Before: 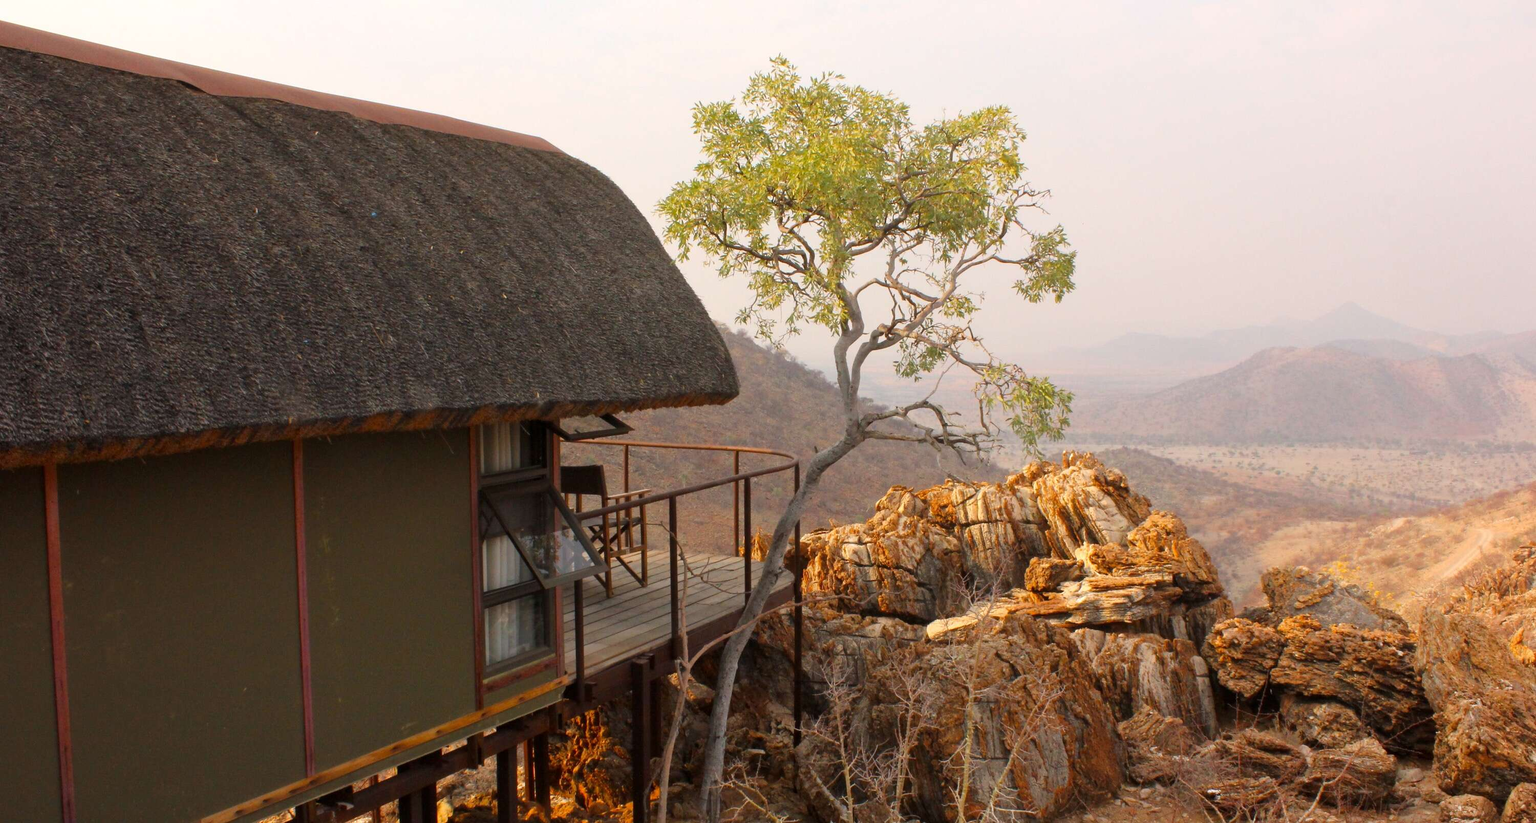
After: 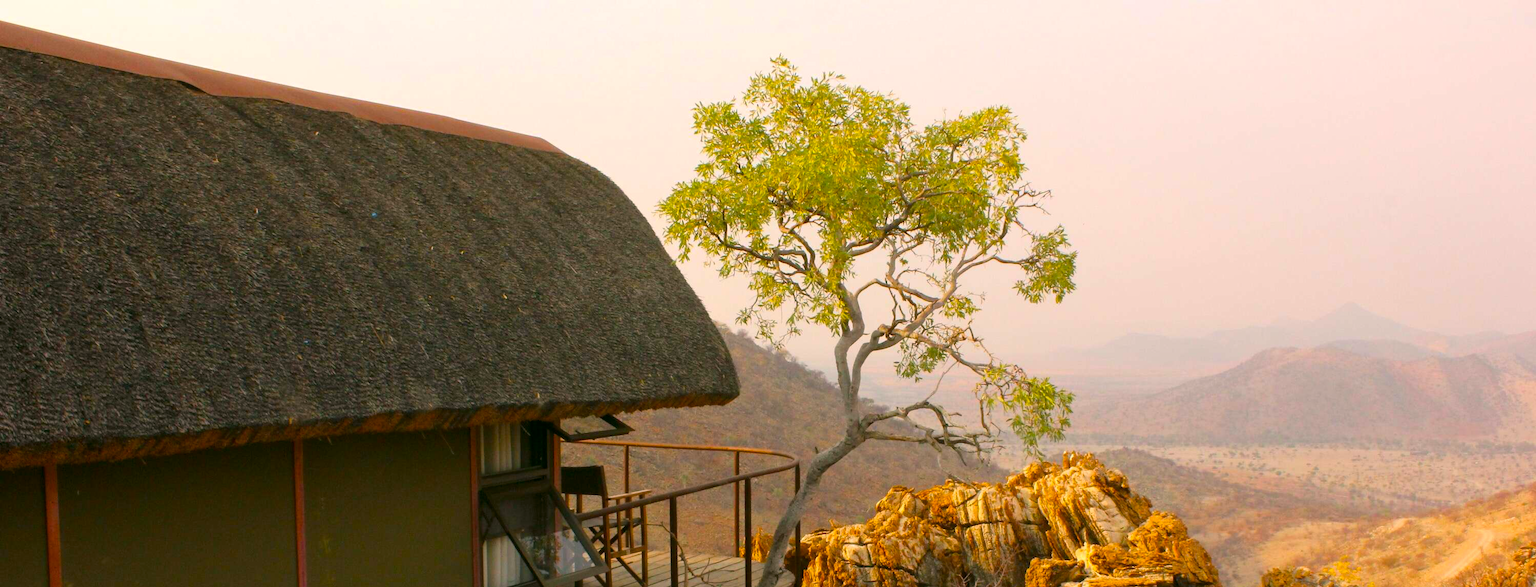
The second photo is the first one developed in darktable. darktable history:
crop: bottom 28.576%
color correction: highlights a* 4.02, highlights b* 4.98, shadows a* -7.55, shadows b* 4.98
color balance rgb: perceptual saturation grading › global saturation 30%, global vibrance 20%
